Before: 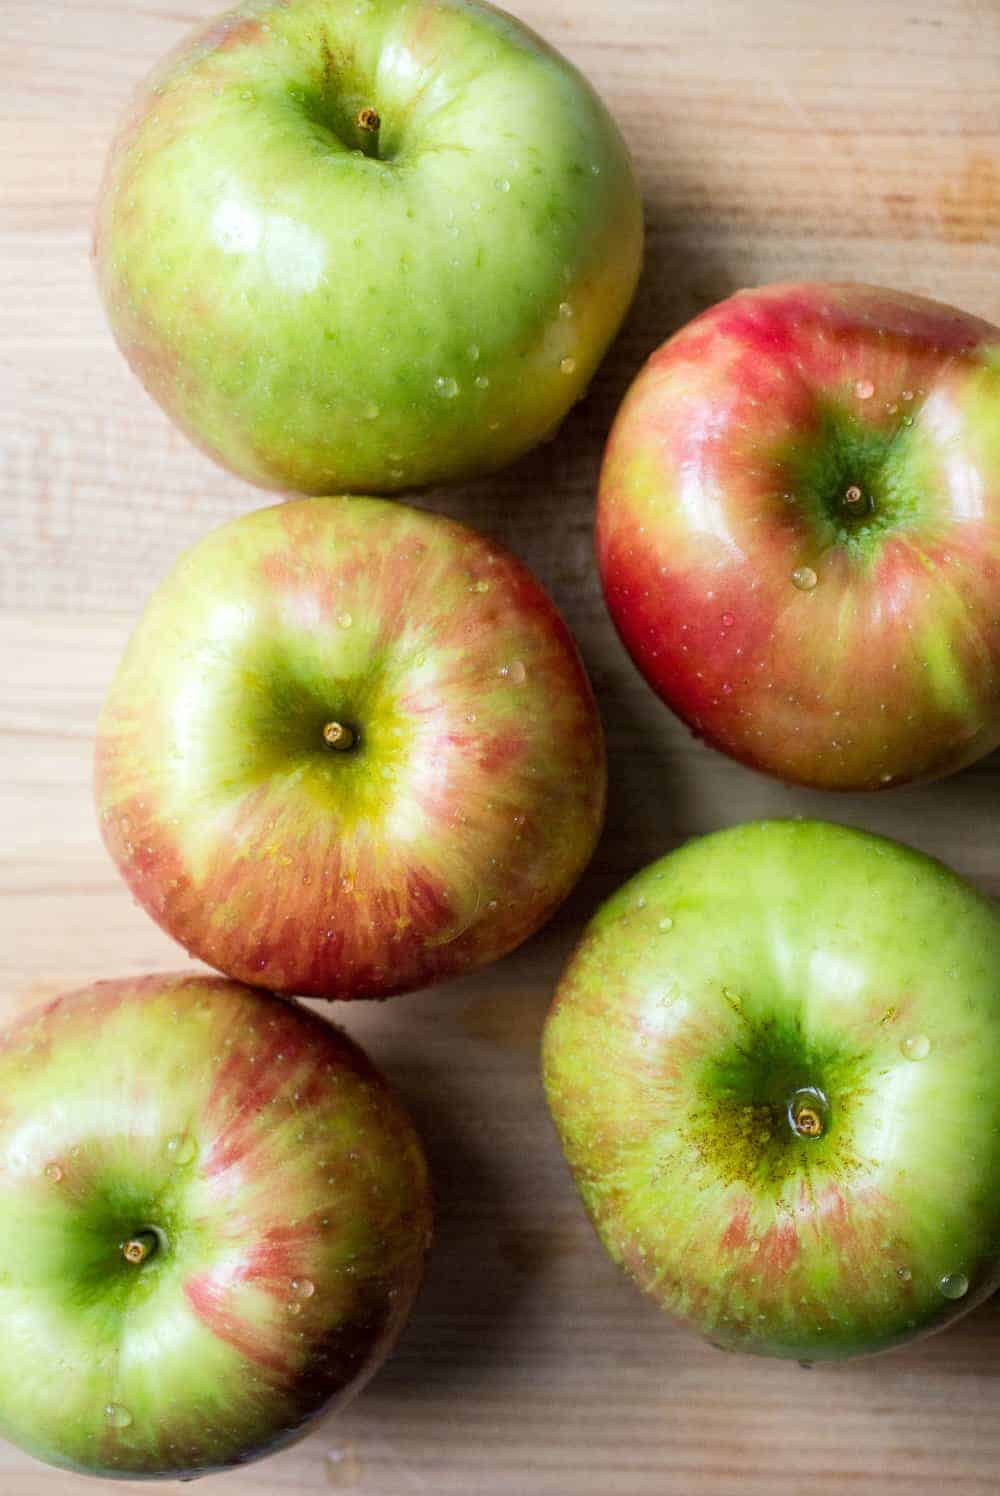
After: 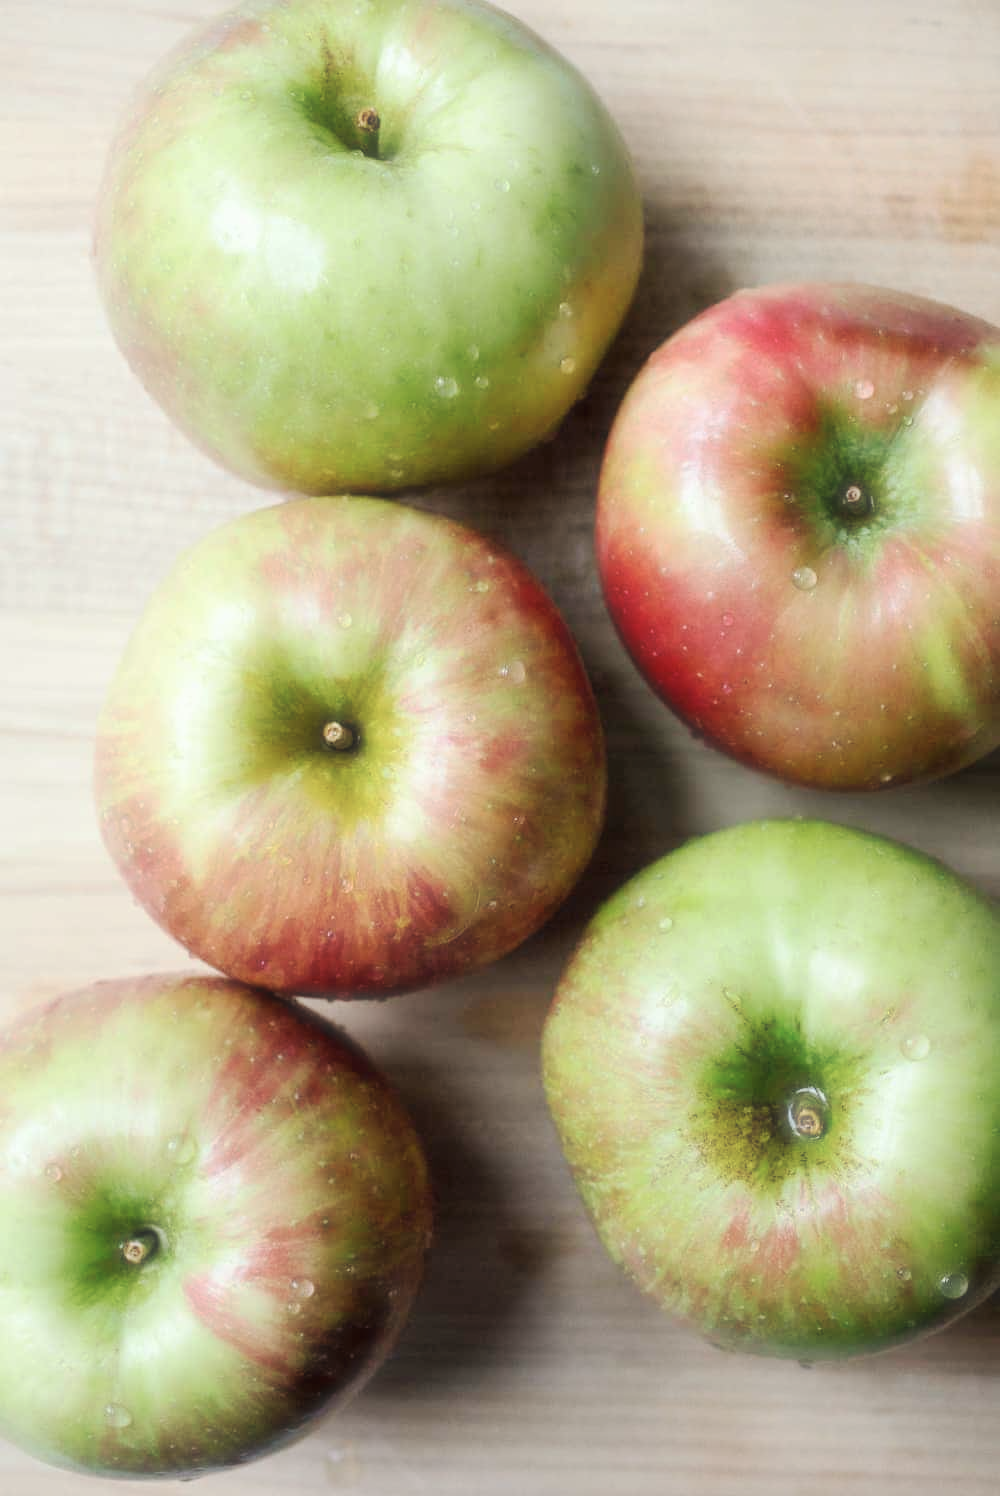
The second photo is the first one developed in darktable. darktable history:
base curve: curves: ch0 [(0, 0) (0.262, 0.32) (0.722, 0.705) (1, 1)], preserve colors none
haze removal: strength -0.894, distance 0.23, compatibility mode true, adaptive false
